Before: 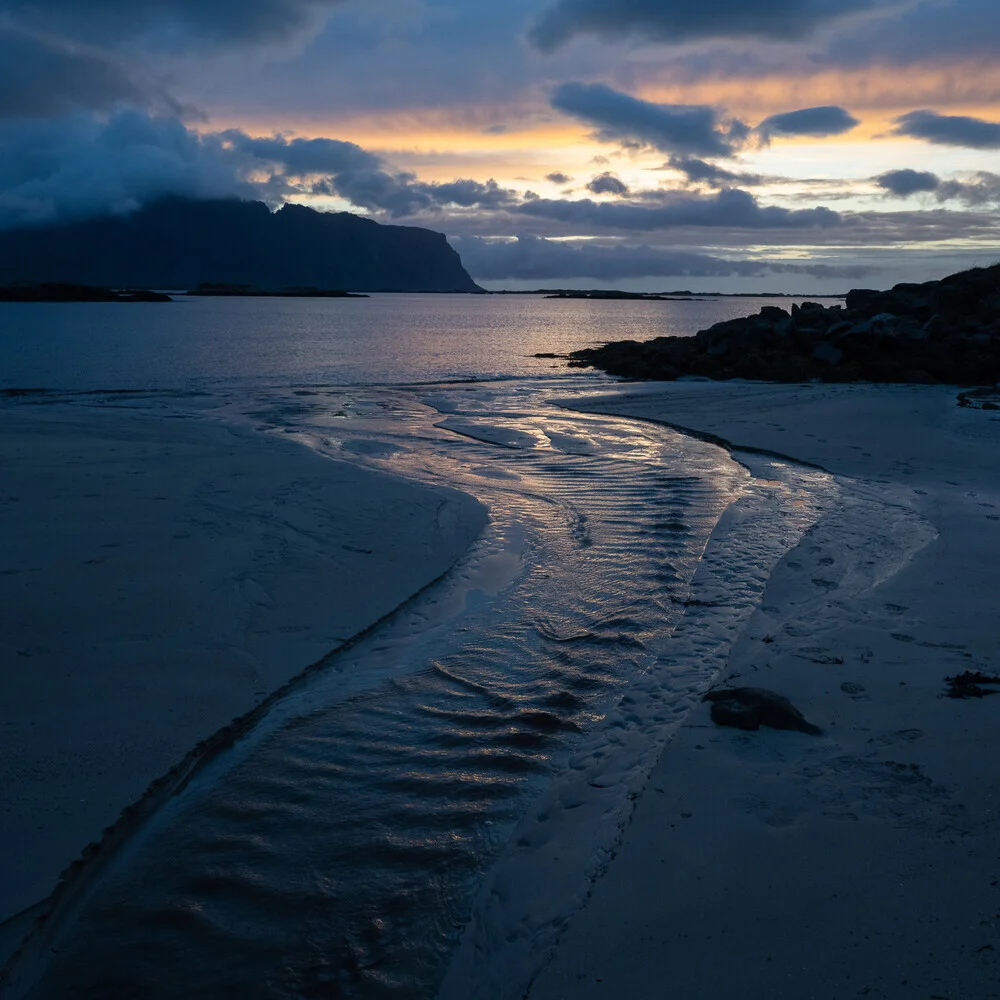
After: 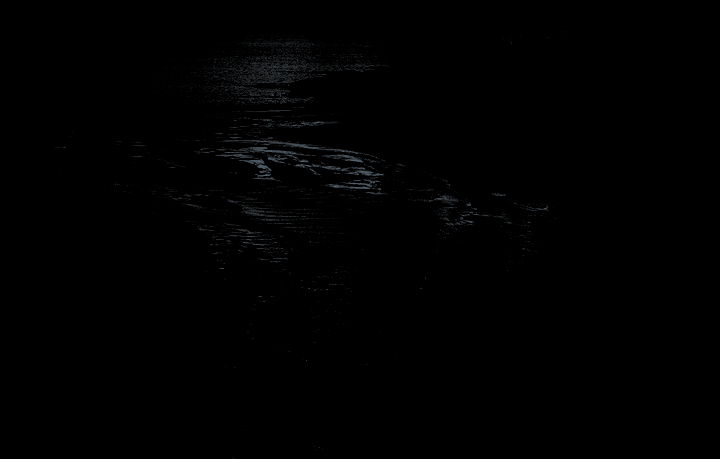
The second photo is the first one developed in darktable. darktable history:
crop and rotate: left 27.938%, top 27.046%, bottom 27.046%
tone curve: curves: ch0 [(0, 0.029) (0.099, 0.082) (0.264, 0.253) (0.447, 0.481) (0.678, 0.721) (0.828, 0.857) (0.992, 0.94)]; ch1 [(0, 0) (0.311, 0.266) (0.411, 0.374) (0.481, 0.458) (0.501, 0.499) (0.514, 0.512) (0.575, 0.577) (0.643, 0.648) (0.682, 0.674) (0.802, 0.812) (1, 1)]; ch2 [(0, 0) (0.259, 0.207) (0.323, 0.311) (0.376, 0.353) (0.463, 0.456) (0.498, 0.498) (0.524, 0.512) (0.574, 0.582) (0.648, 0.653) (0.768, 0.728) (1, 1)], color space Lab, independent channels, preserve colors none
color balance: mode lift, gamma, gain (sRGB)
levels: levels [0.721, 0.937, 0.997]
color correction: highlights a* -9.35, highlights b* -23.15
filmic rgb: middle gray luminance 9.23%, black relative exposure -10.55 EV, white relative exposure 3.45 EV, threshold 6 EV, target black luminance 0%, hardness 5.98, latitude 59.69%, contrast 1.087, highlights saturation mix 5%, shadows ↔ highlights balance 29.23%, add noise in highlights 0, preserve chrominance no, color science v3 (2019), use custom middle-gray values true, iterations of high-quality reconstruction 0, contrast in highlights soft, enable highlight reconstruction true
